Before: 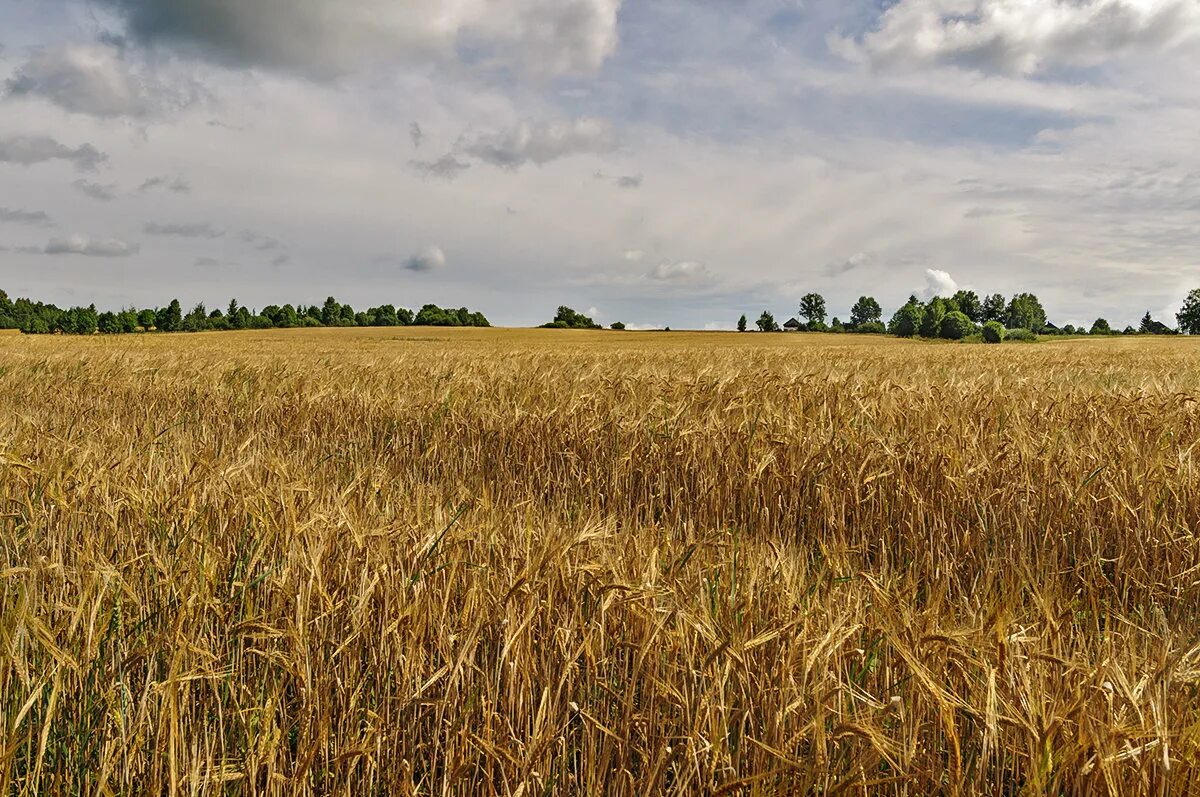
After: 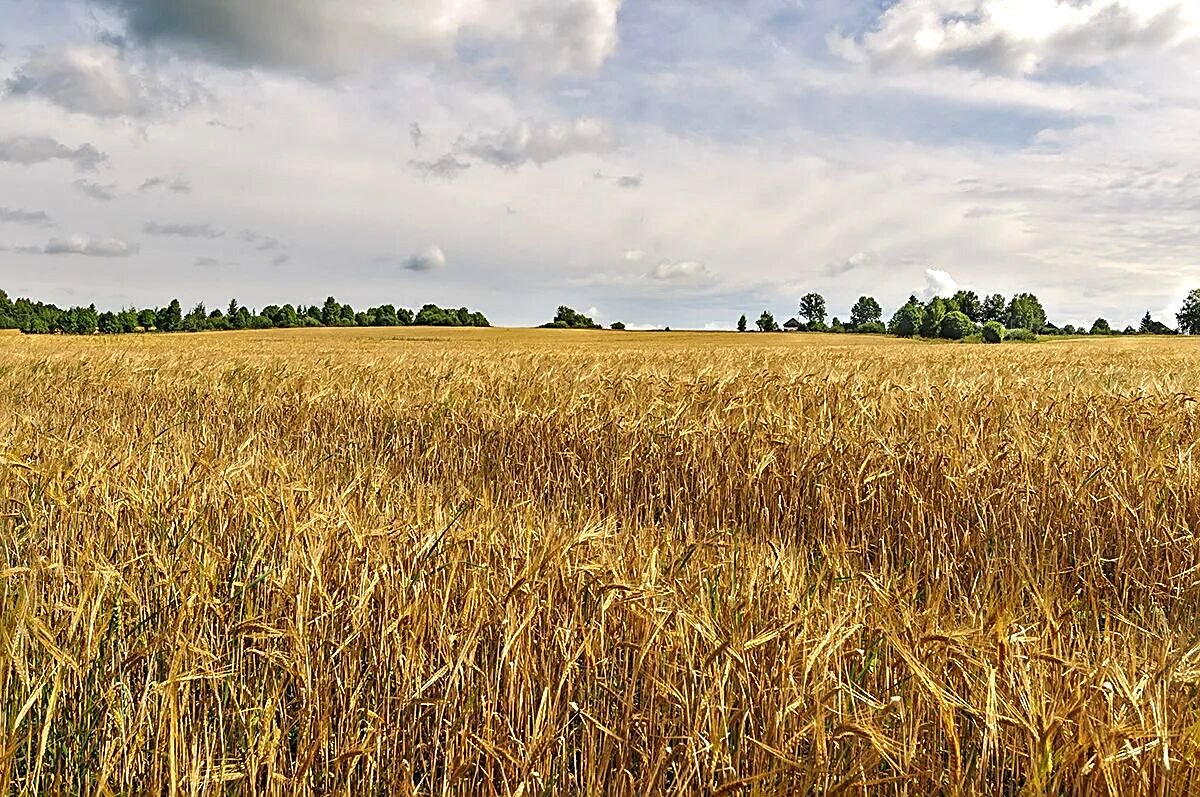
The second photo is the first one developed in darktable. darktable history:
sharpen: on, module defaults
exposure: black level correction 0.001, exposure 0.498 EV, compensate exposure bias true, compensate highlight preservation false
